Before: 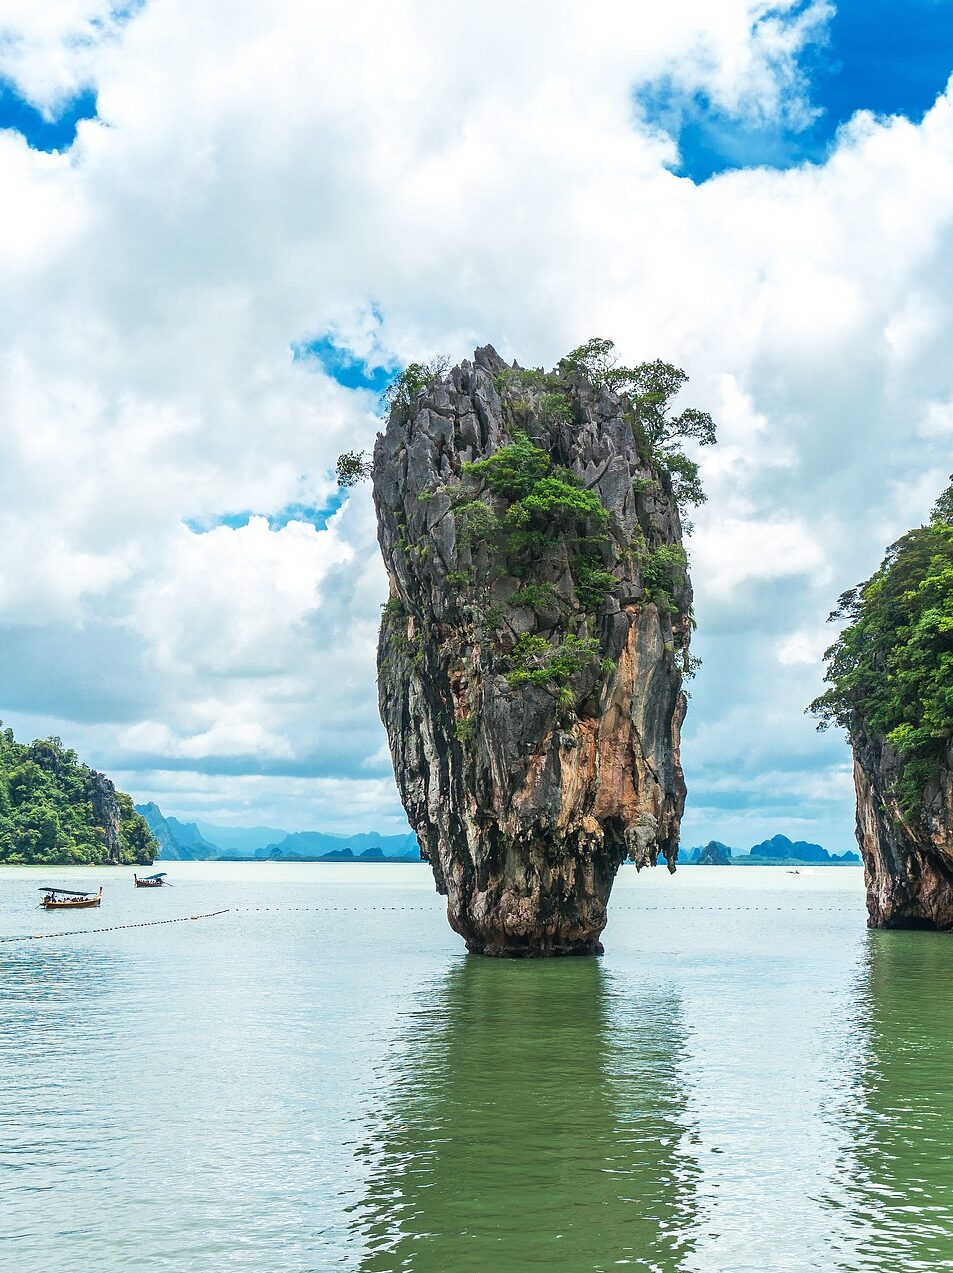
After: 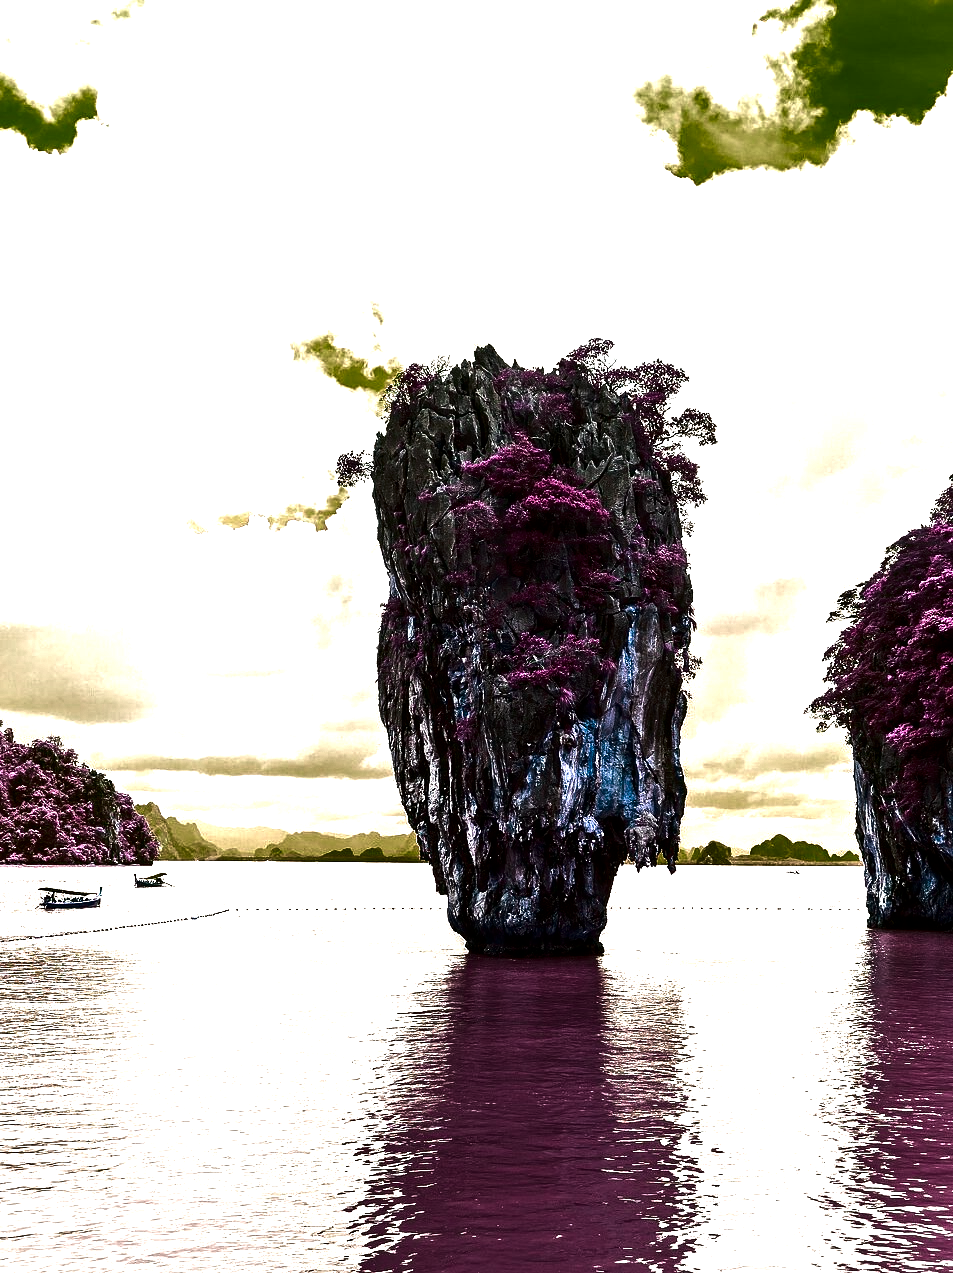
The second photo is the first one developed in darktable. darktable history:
contrast brightness saturation: brightness -0.514
color balance rgb: shadows lift › hue 87.5°, perceptual saturation grading › global saturation -0.116%, hue shift -147.82°, perceptual brilliance grading › global brilliance -17.214%, perceptual brilliance grading › highlights 28.973%, contrast 34.988%, saturation formula JzAzBz (2021)
